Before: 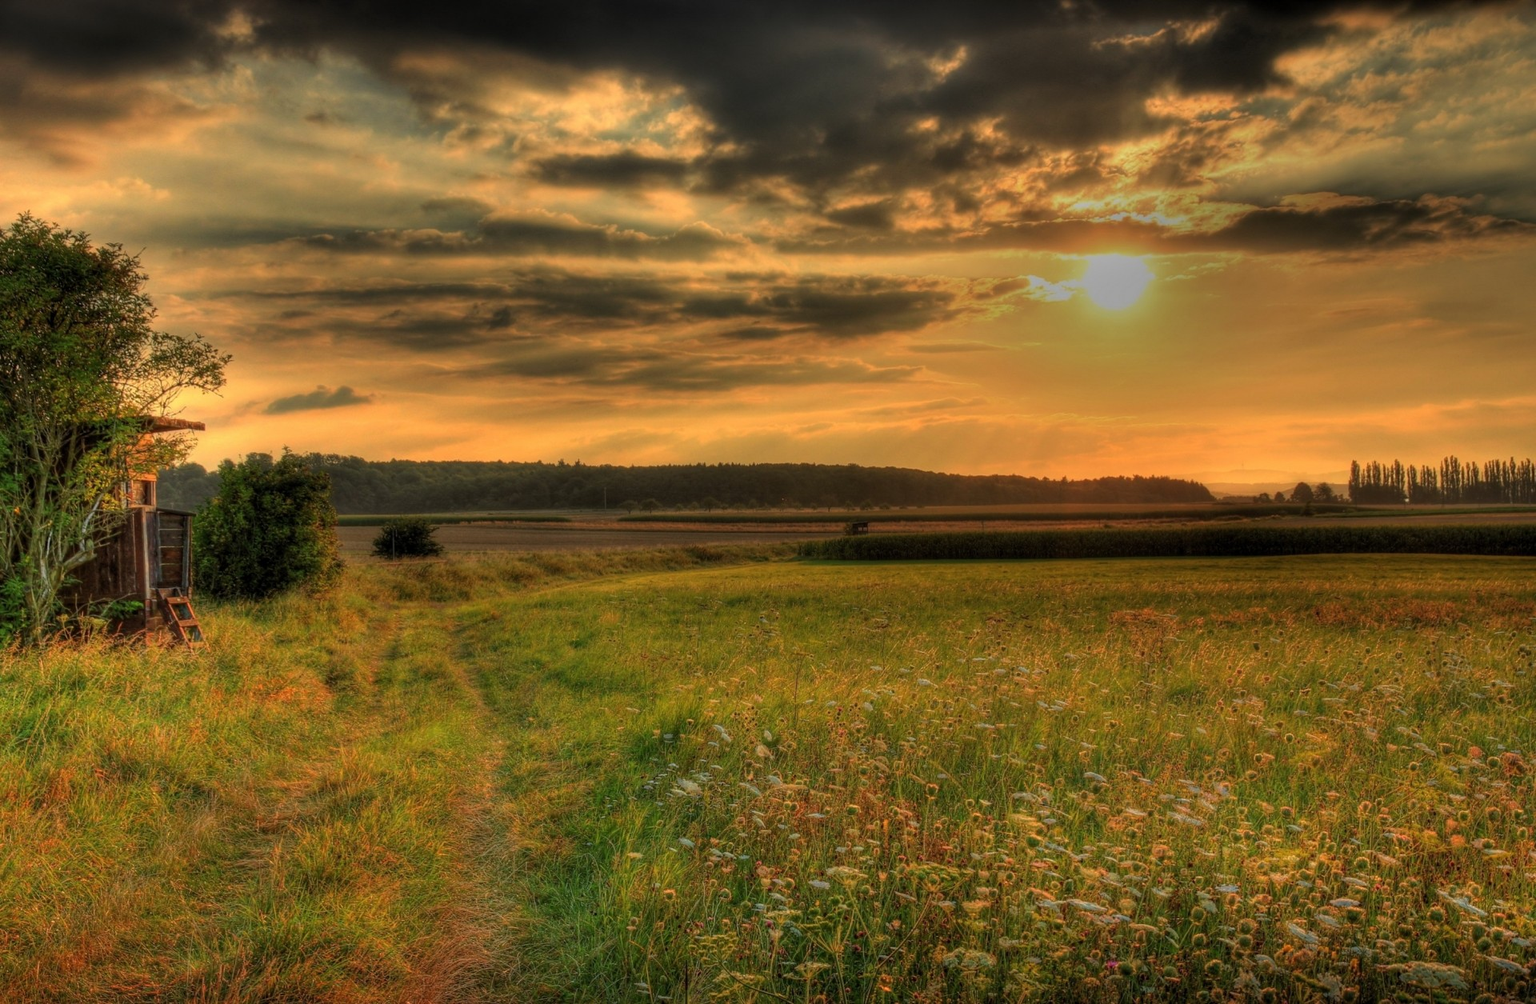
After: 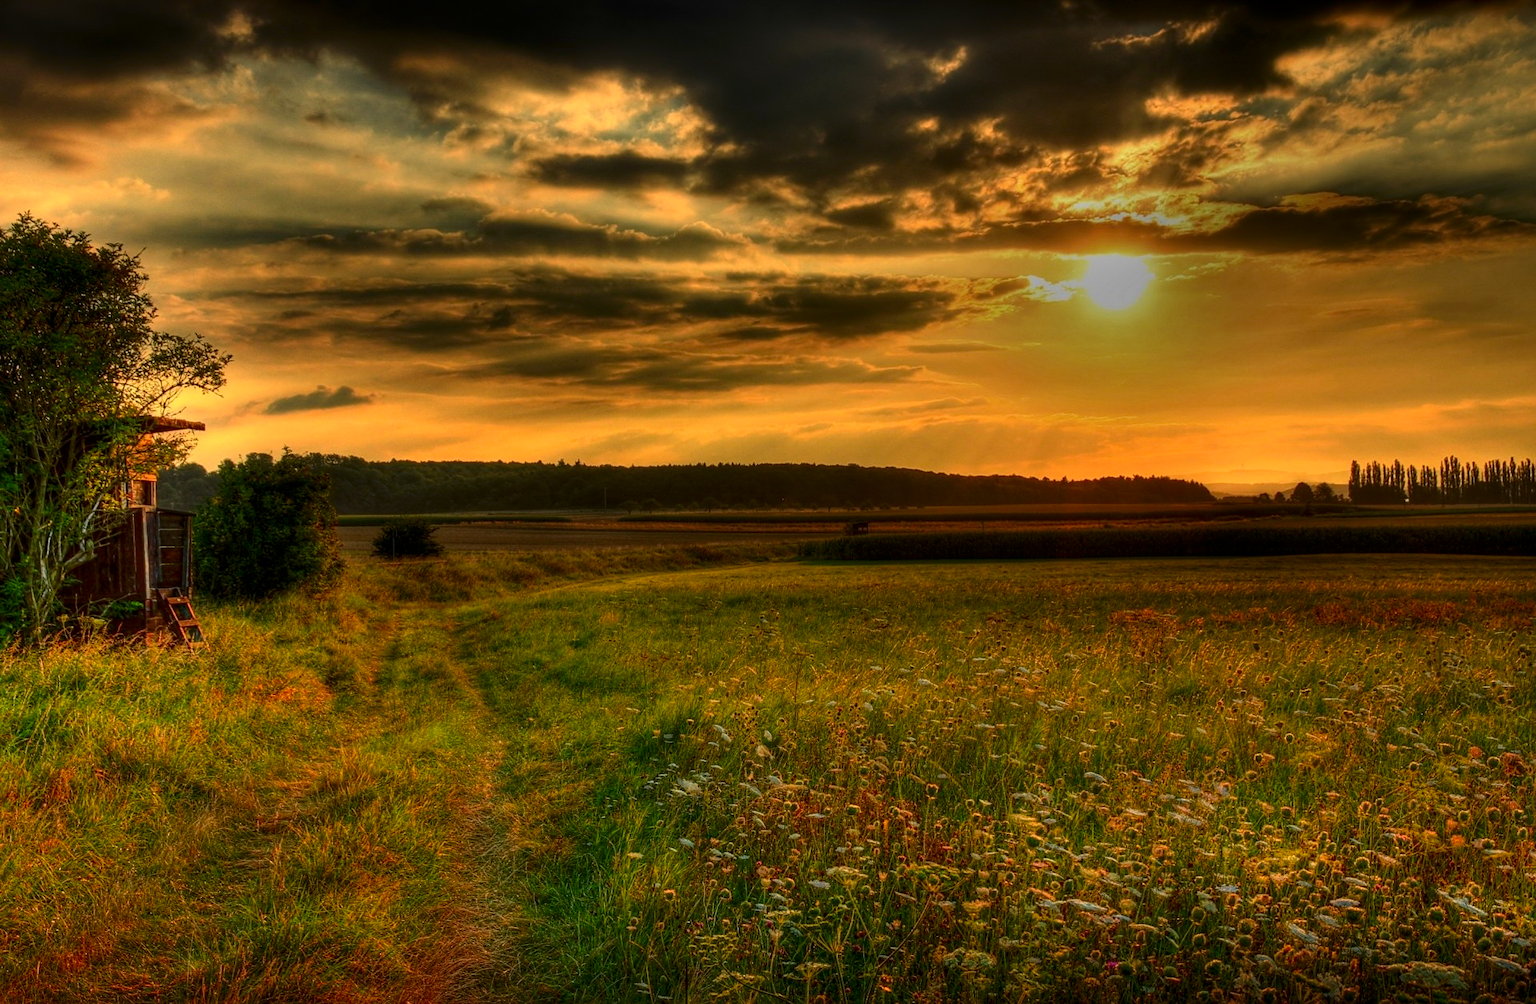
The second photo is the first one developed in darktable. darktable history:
contrast brightness saturation: contrast 0.19, brightness -0.11, saturation 0.21
sharpen: amount 0.2
